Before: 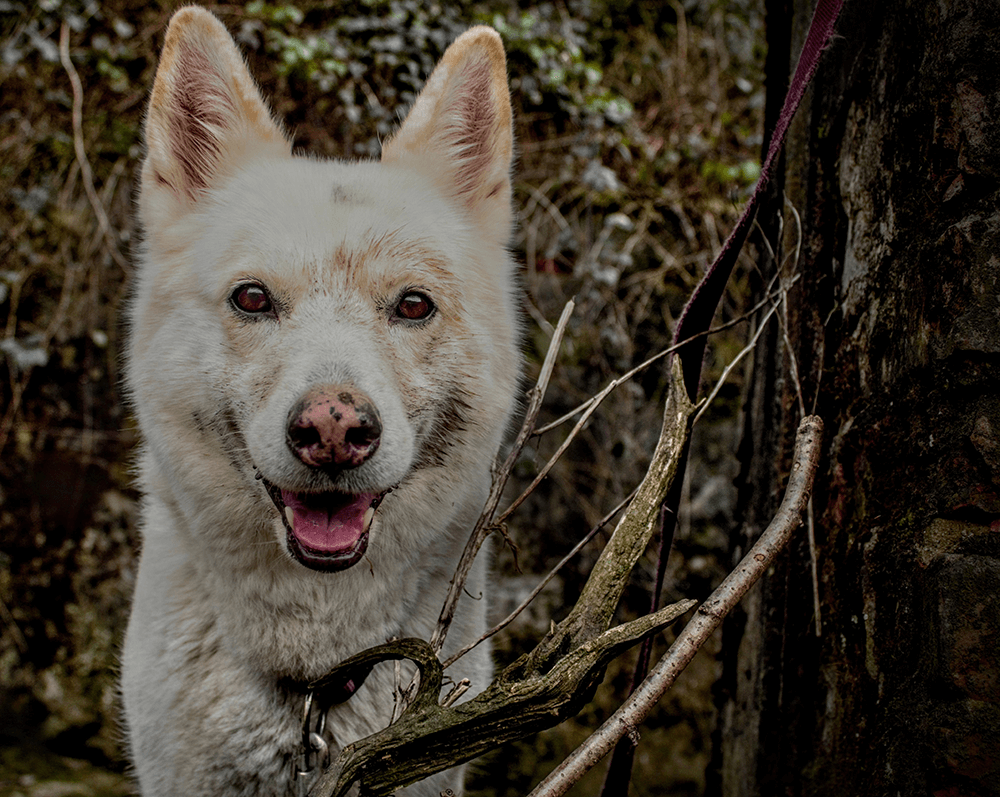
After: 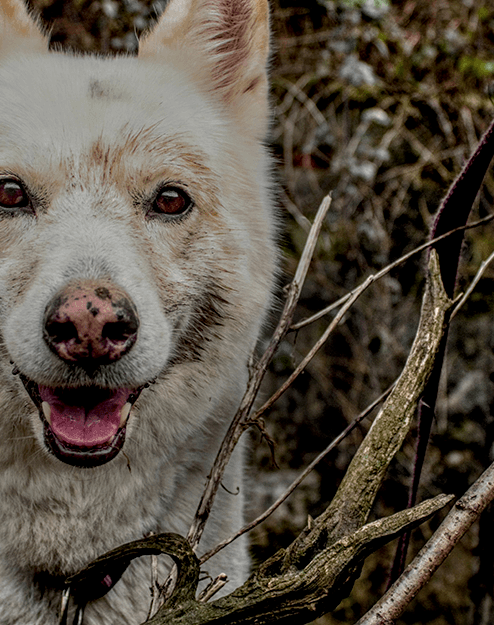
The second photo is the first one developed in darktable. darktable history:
crop and rotate: angle 0.02°, left 24.353%, top 13.219%, right 26.156%, bottom 8.224%
local contrast: on, module defaults
